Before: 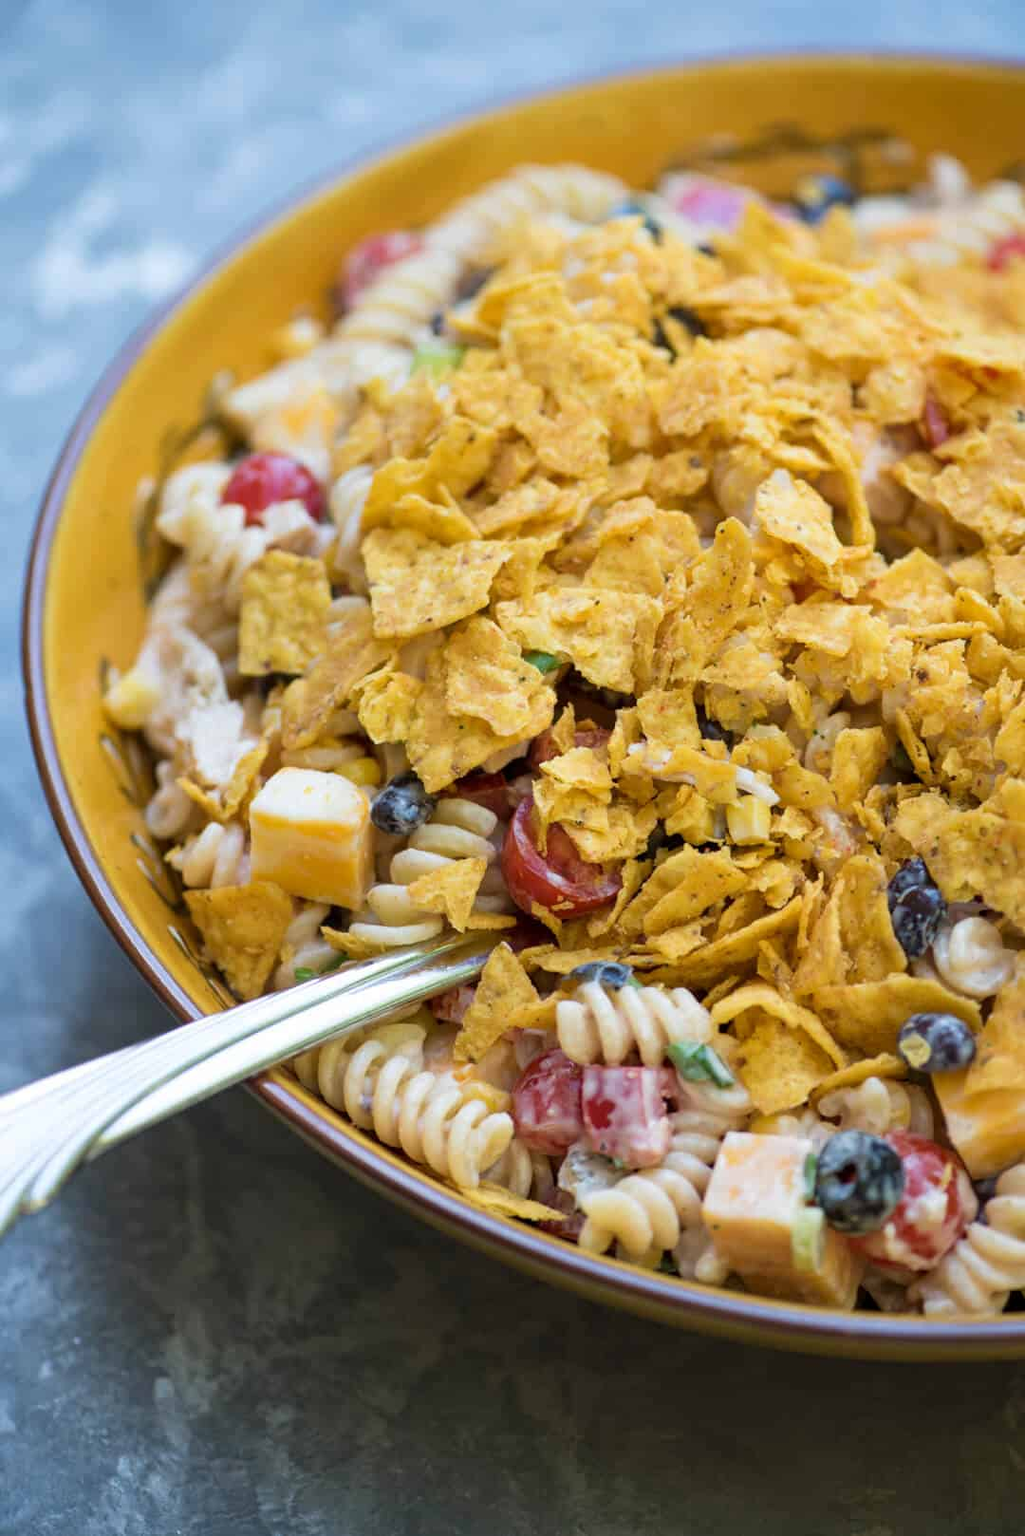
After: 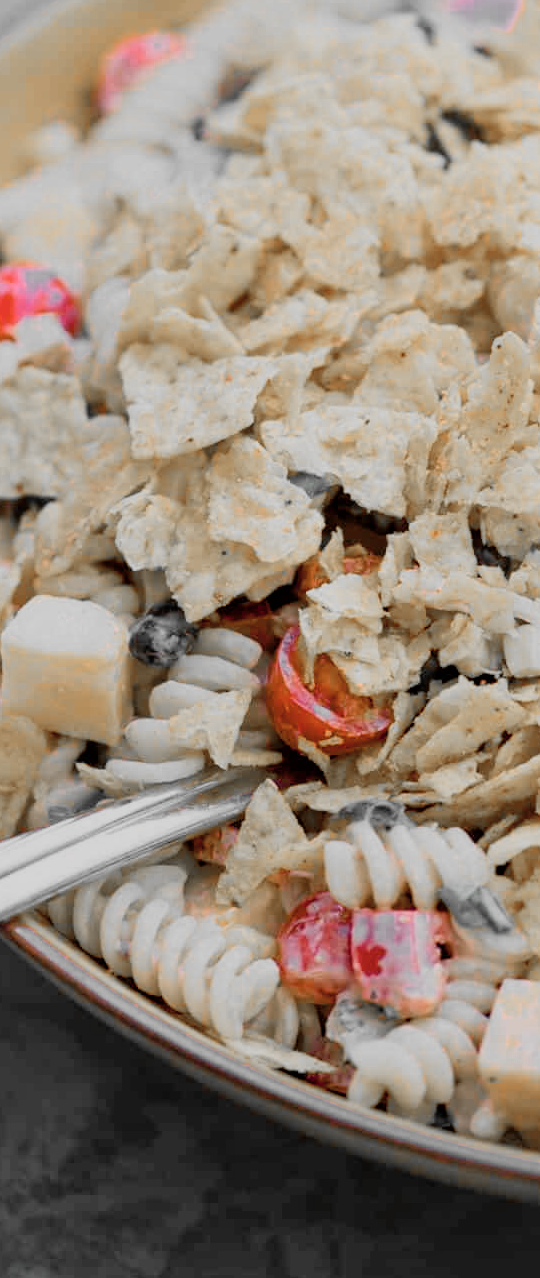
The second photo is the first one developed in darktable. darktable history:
color zones: curves: ch0 [(0, 0.65) (0.096, 0.644) (0.221, 0.539) (0.429, 0.5) (0.571, 0.5) (0.714, 0.5) (0.857, 0.5) (1, 0.65)]; ch1 [(0, 0.5) (0.143, 0.5) (0.257, -0.002) (0.429, 0.04) (0.571, -0.001) (0.714, -0.015) (0.857, 0.024) (1, 0.5)]
color balance rgb: shadows lift › chroma 2.049%, shadows lift › hue 135.75°, perceptual saturation grading › global saturation 20%, perceptual saturation grading › highlights -25.853%, perceptual saturation grading › shadows 25.966%
filmic rgb: black relative exposure -7.65 EV, white relative exposure 4.56 EV, hardness 3.61, color science v6 (2022)
shadows and highlights: shadows 42.78, highlights 7.44
crop and rotate: angle 0.014°, left 24.286%, top 13.193%, right 25.686%, bottom 7.786%
